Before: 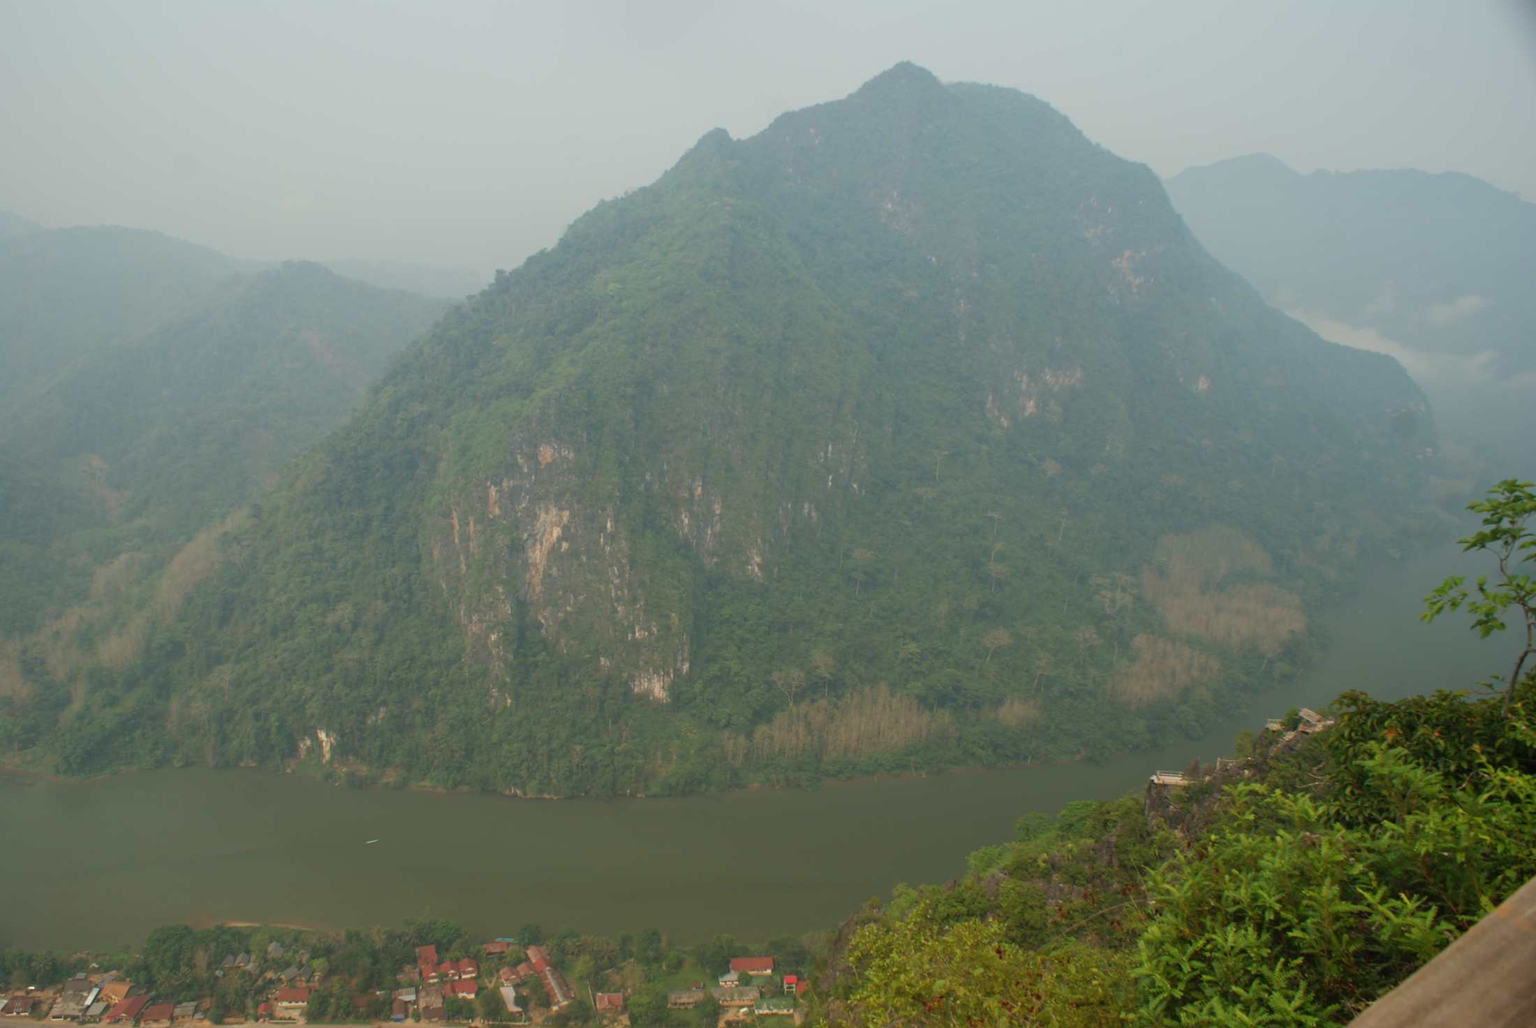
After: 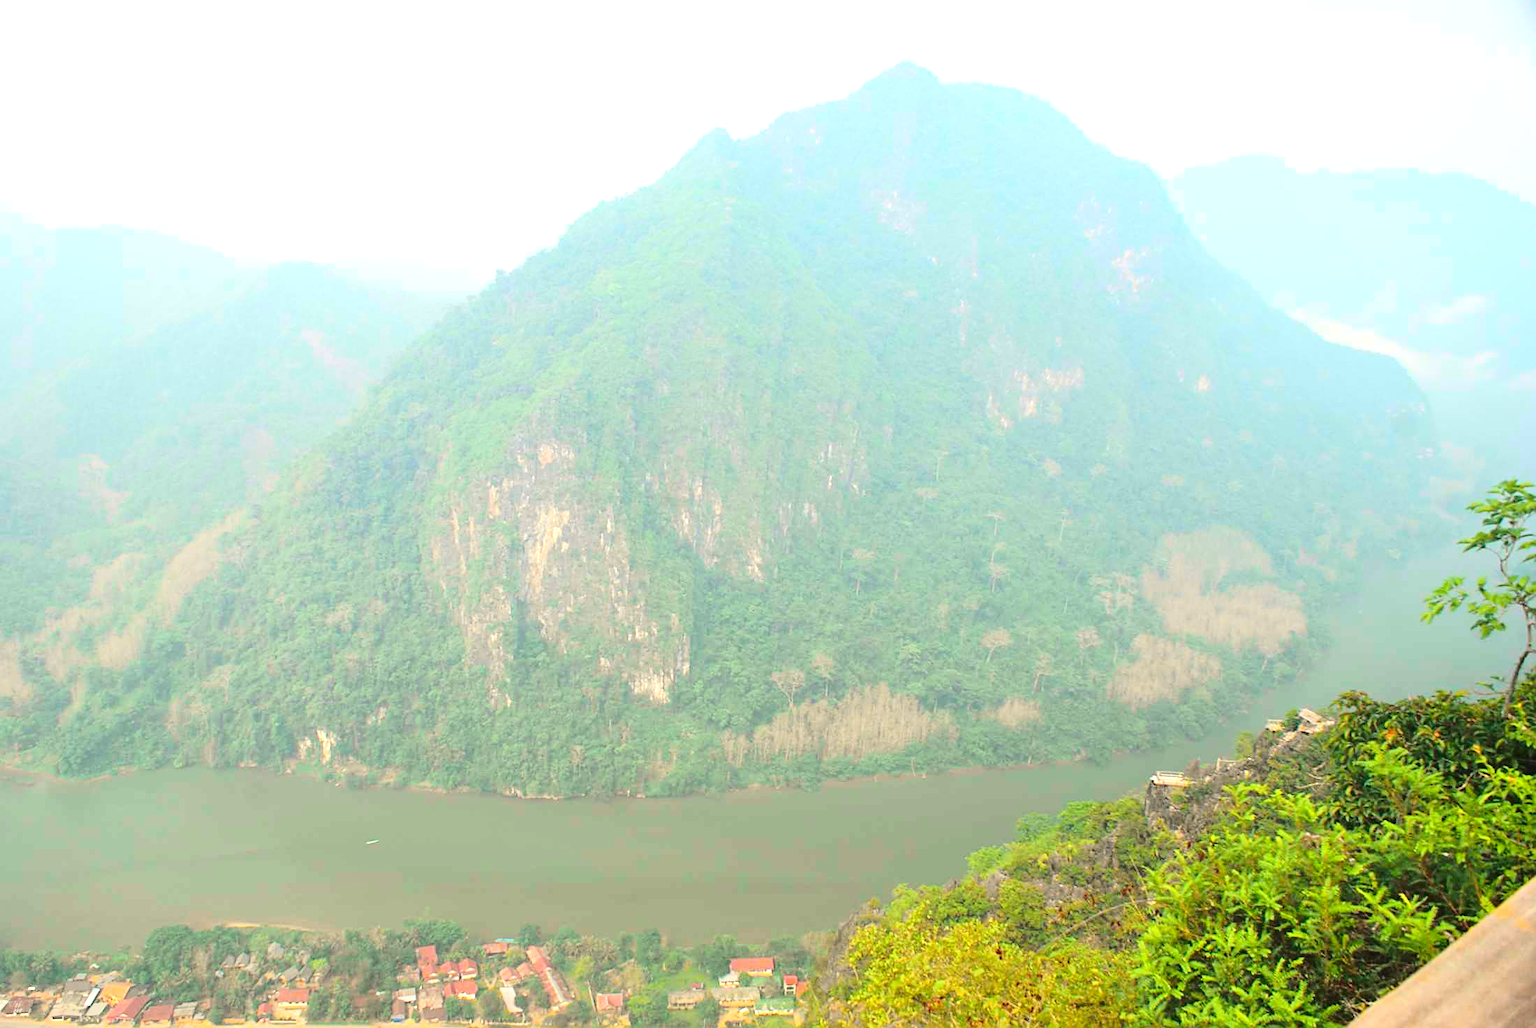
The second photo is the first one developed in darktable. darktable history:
sharpen: on, module defaults
tone curve: curves: ch0 [(0, 0.023) (0.103, 0.087) (0.277, 0.28) (0.46, 0.554) (0.569, 0.68) (0.735, 0.843) (0.994, 0.984)]; ch1 [(0, 0) (0.324, 0.285) (0.456, 0.438) (0.488, 0.497) (0.512, 0.503) (0.535, 0.535) (0.599, 0.606) (0.715, 0.738) (1, 1)]; ch2 [(0, 0) (0.369, 0.388) (0.449, 0.431) (0.478, 0.471) (0.502, 0.503) (0.55, 0.553) (0.603, 0.602) (0.656, 0.713) (1, 1)], color space Lab, independent channels, preserve colors none
exposure: black level correction 0, exposure 1.45 EV, compensate exposure bias true, compensate highlight preservation false
